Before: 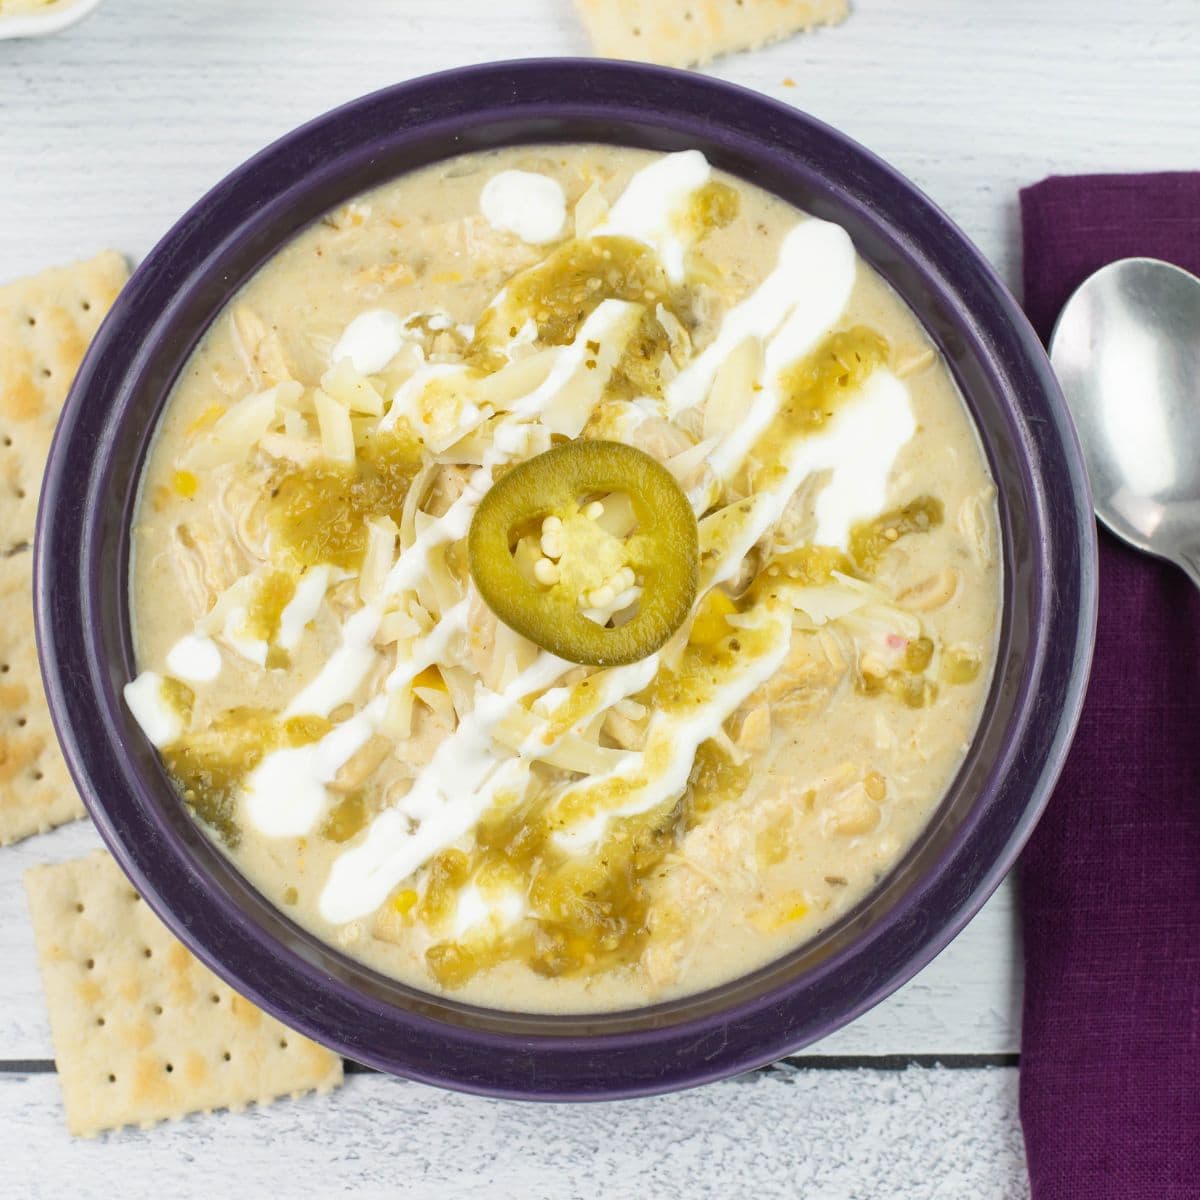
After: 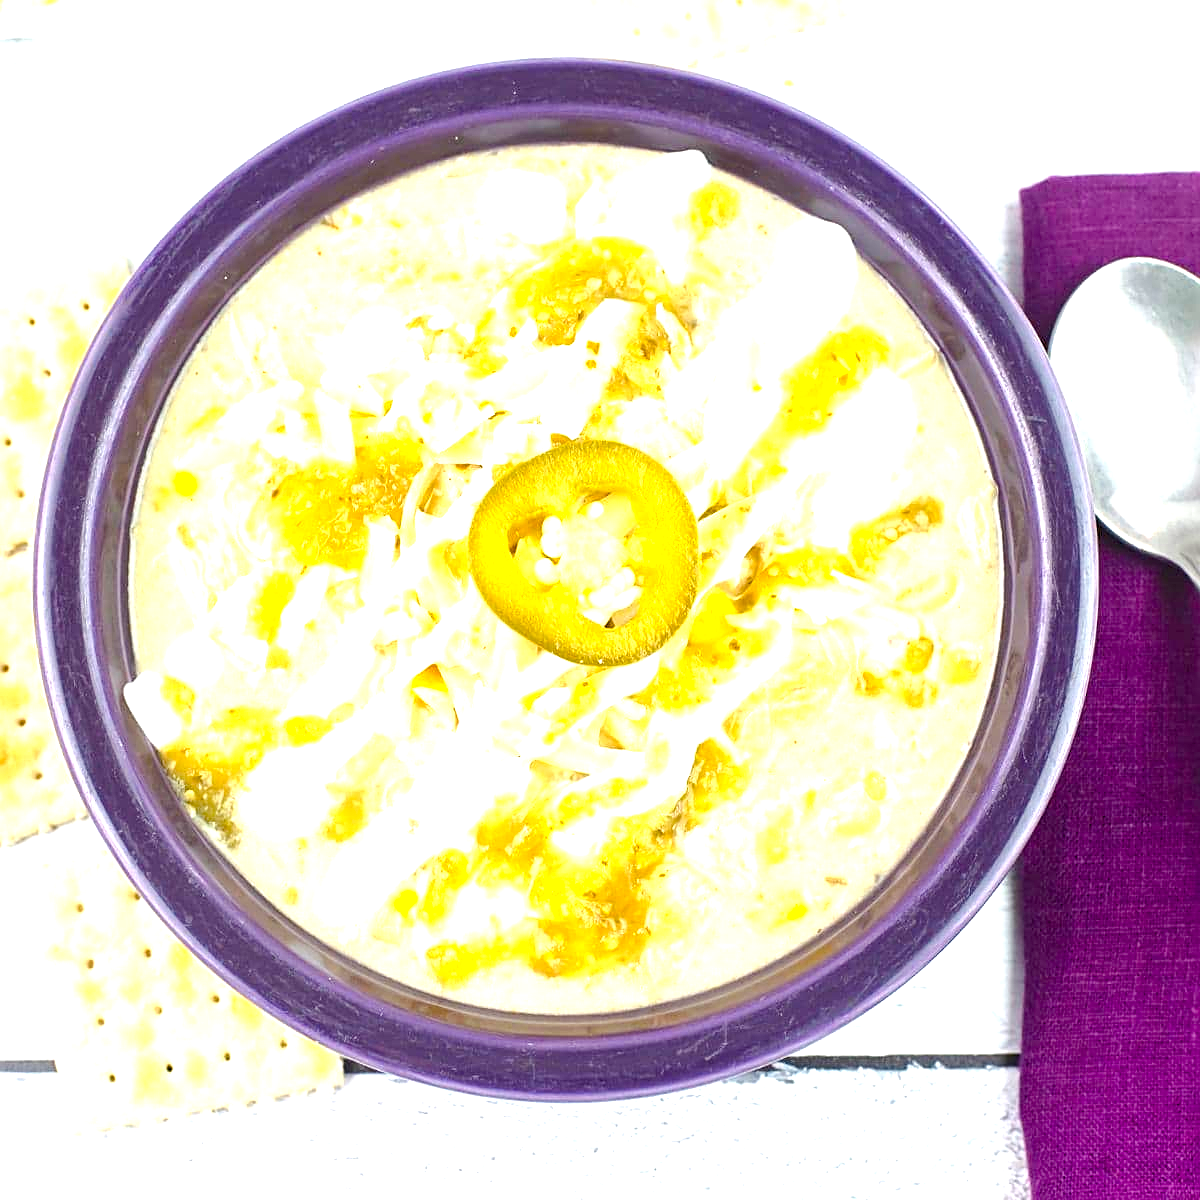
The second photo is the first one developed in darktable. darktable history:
sharpen: on, module defaults
color balance rgb: shadows lift › chroma 2.911%, shadows lift › hue 278.49°, perceptual saturation grading › global saturation 34.695%, perceptual saturation grading › highlights -24.853%, perceptual saturation grading › shadows 24.341%, perceptual brilliance grading › highlights 6.601%, perceptual brilliance grading › mid-tones 17.041%, perceptual brilliance grading › shadows -5.288%, contrast -9.874%
exposure: black level correction 0, exposure 1.378 EV, compensate exposure bias true, compensate highlight preservation false
